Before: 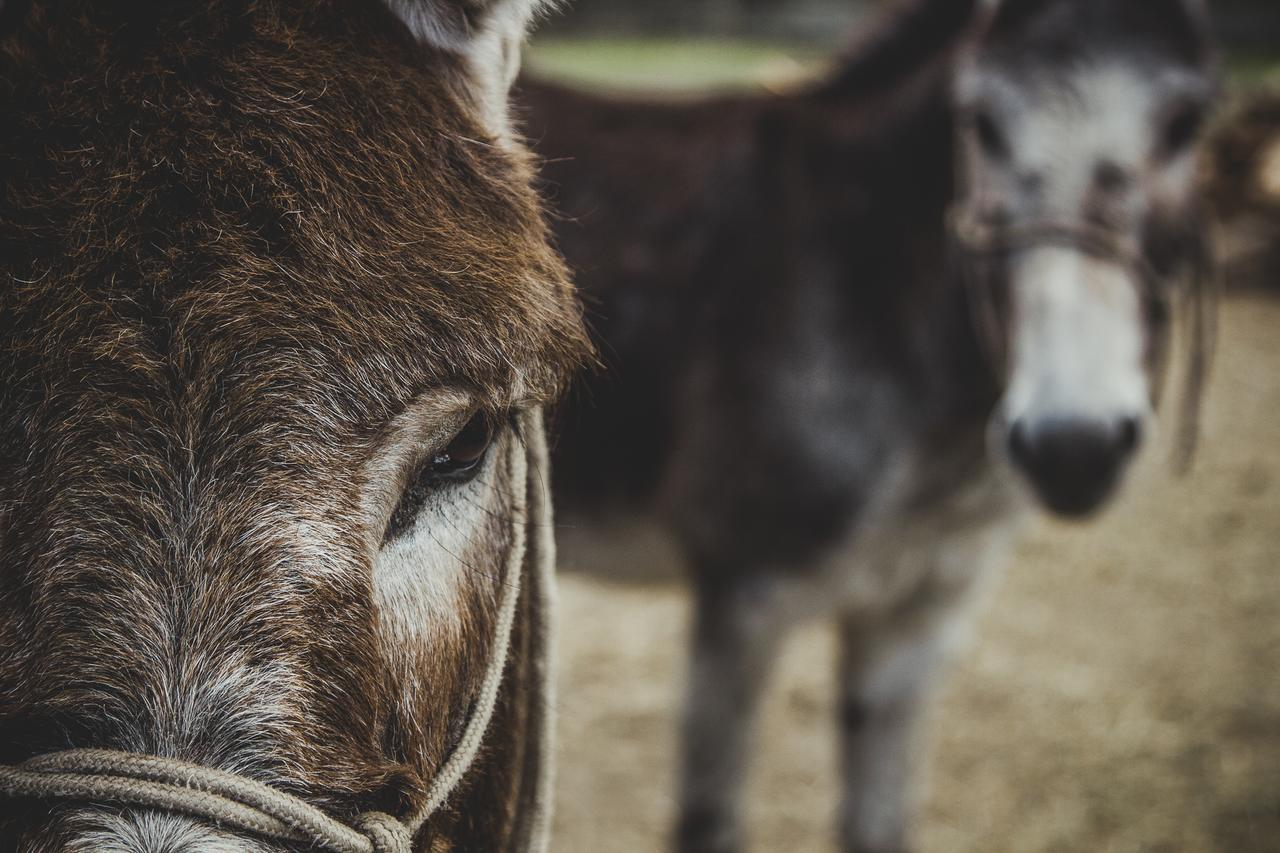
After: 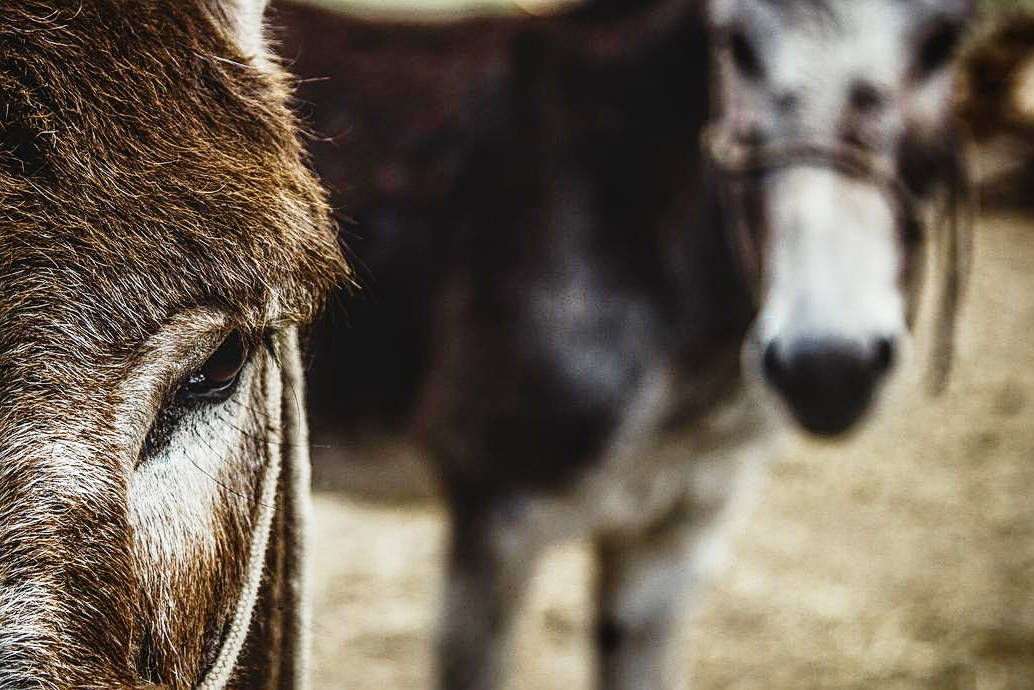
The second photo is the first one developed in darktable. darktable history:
base curve: curves: ch0 [(0, 0) (0.028, 0.03) (0.121, 0.232) (0.46, 0.748) (0.859, 0.968) (1, 1)], preserve colors none
exposure: exposure 0.151 EV, compensate highlight preservation false
crop: left 19.162%, top 9.416%, right 0%, bottom 9.686%
contrast brightness saturation: brightness -0.195, saturation 0.077
local contrast: on, module defaults
sharpen: on, module defaults
color zones: curves: ch0 [(0.25, 0.5) (0.423, 0.5) (0.443, 0.5) (0.521, 0.756) (0.568, 0.5) (0.576, 0.5) (0.75, 0.5)]; ch1 [(0.25, 0.5) (0.423, 0.5) (0.443, 0.5) (0.539, 0.873) (0.624, 0.565) (0.631, 0.5) (0.75, 0.5)]
